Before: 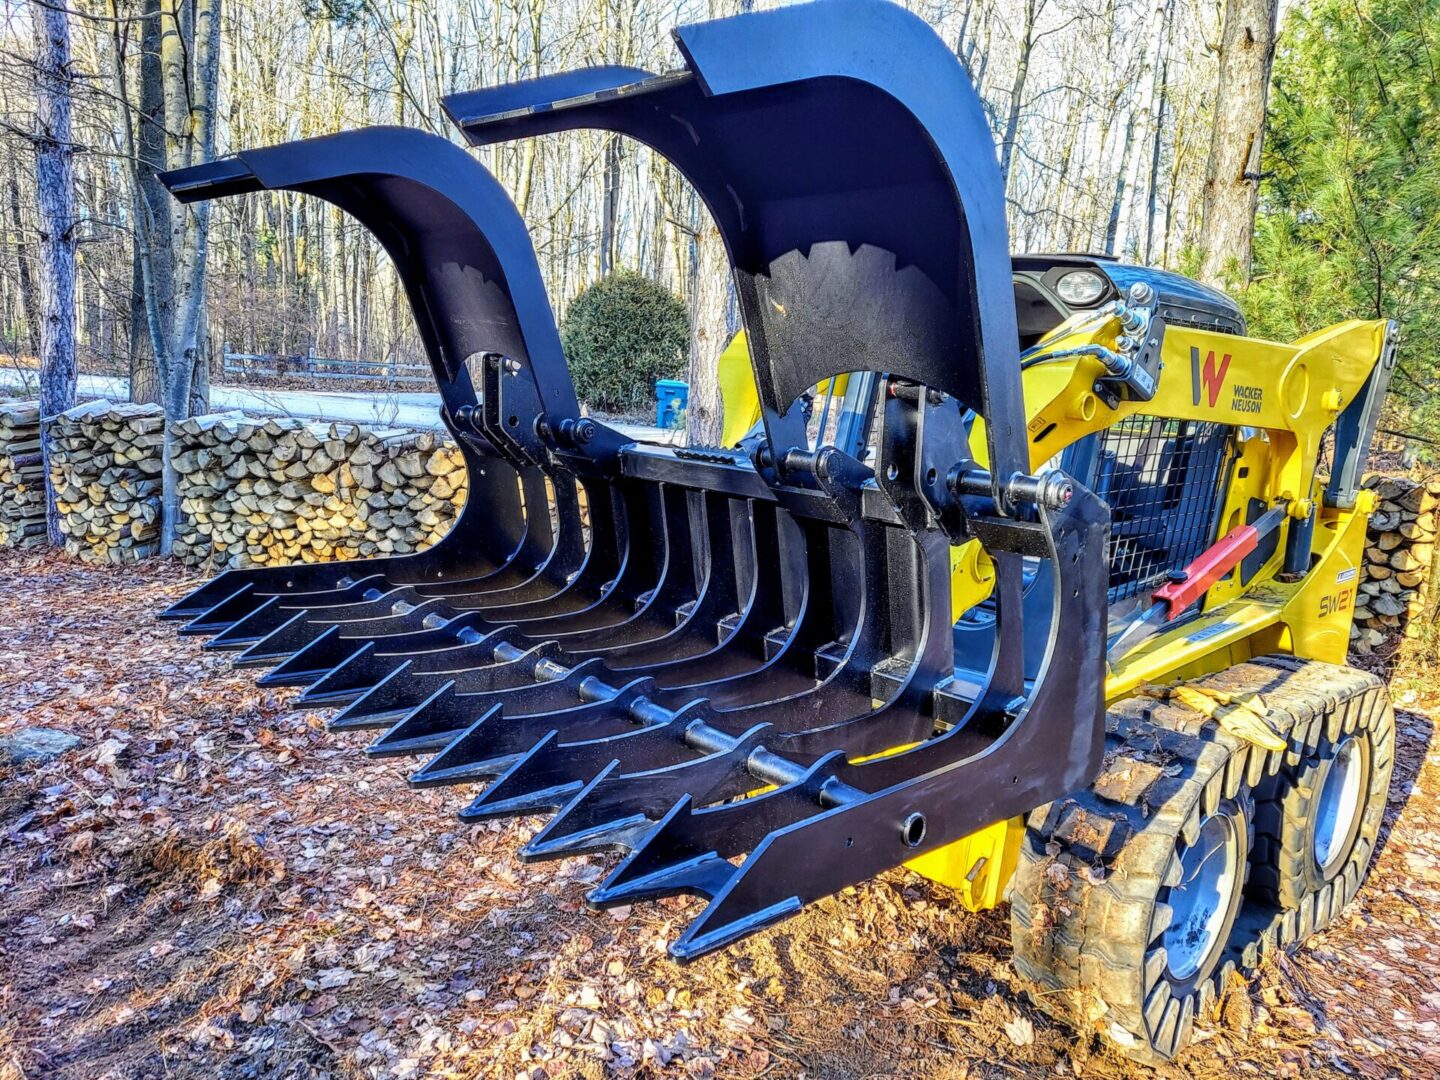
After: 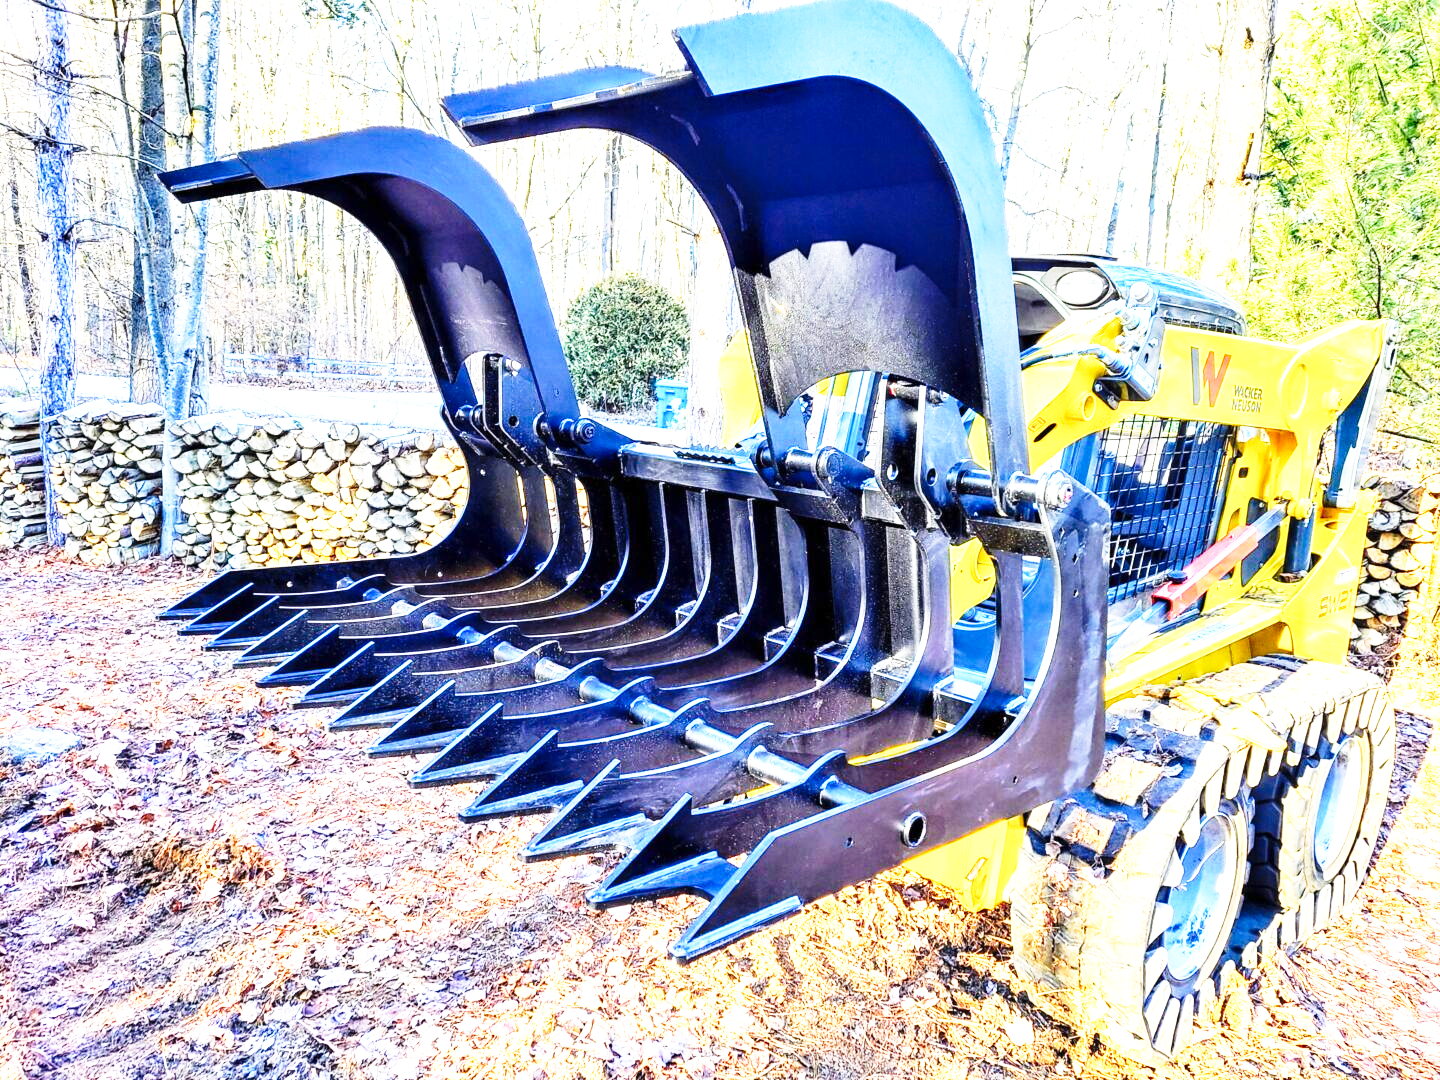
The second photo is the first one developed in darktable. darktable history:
base curve: curves: ch0 [(0, 0) (0.026, 0.03) (0.109, 0.232) (0.351, 0.748) (0.669, 0.968) (1, 1)], preserve colors none
exposure: exposure 0.999 EV, compensate highlight preservation false
